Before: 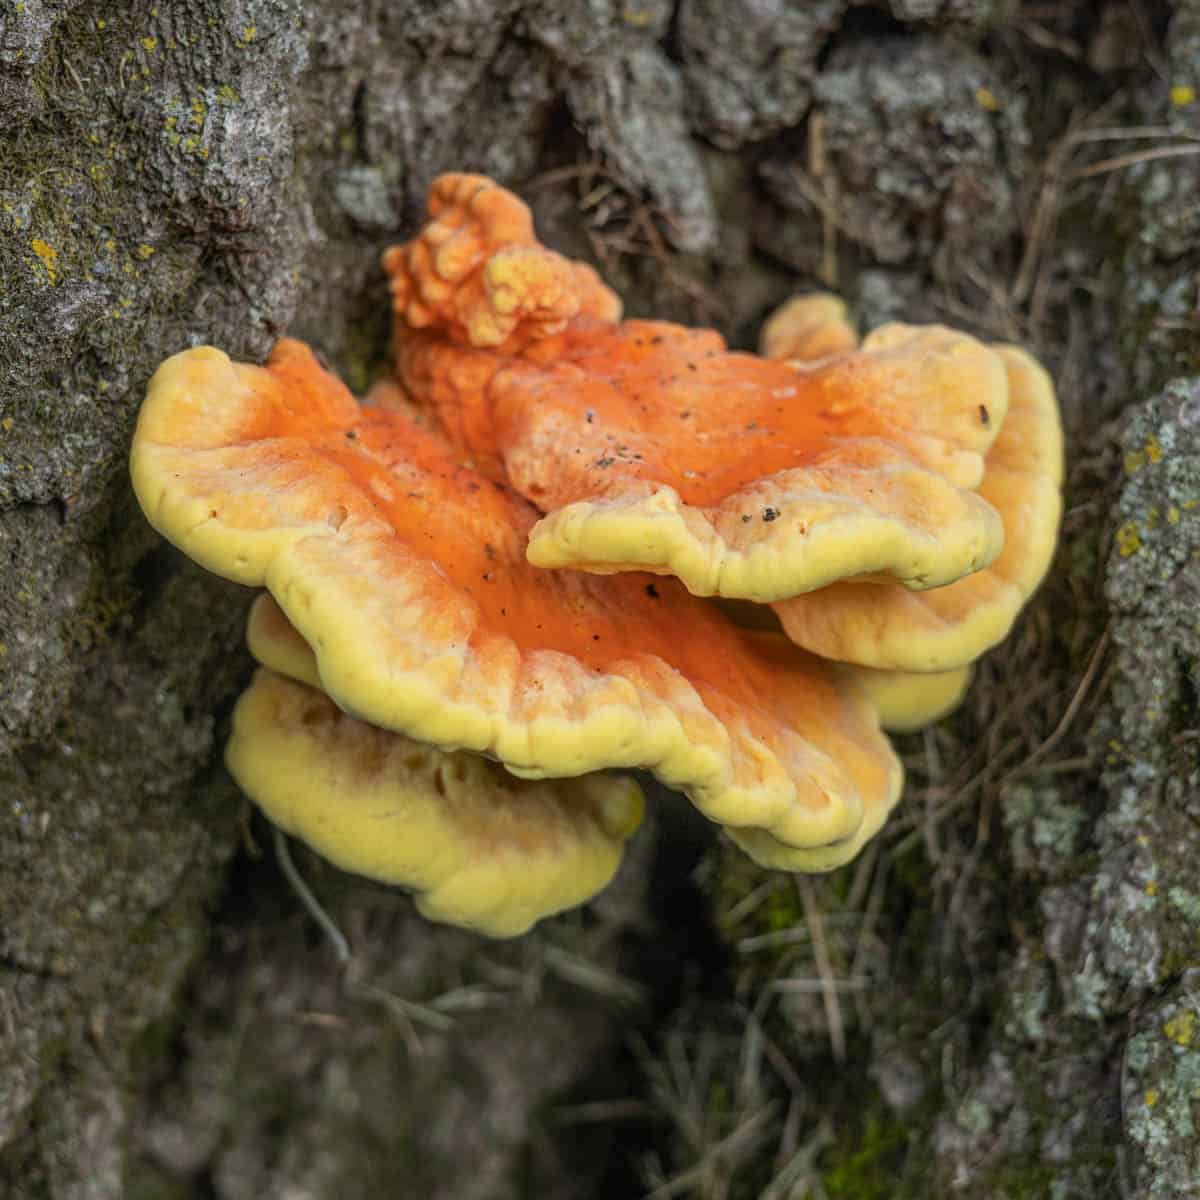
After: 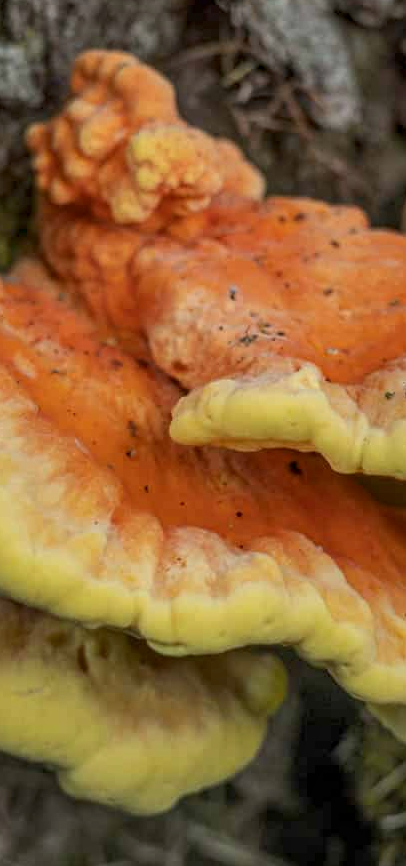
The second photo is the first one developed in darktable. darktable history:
crop and rotate: left 29.817%, top 10.314%, right 36.283%, bottom 17.484%
shadows and highlights: shadows 30.25
local contrast: detail 130%
tone equalizer: -8 EV 0.268 EV, -7 EV 0.449 EV, -6 EV 0.391 EV, -5 EV 0.266 EV, -3 EV -0.255 EV, -2 EV -0.422 EV, -1 EV -0.421 EV, +0 EV -0.238 EV
